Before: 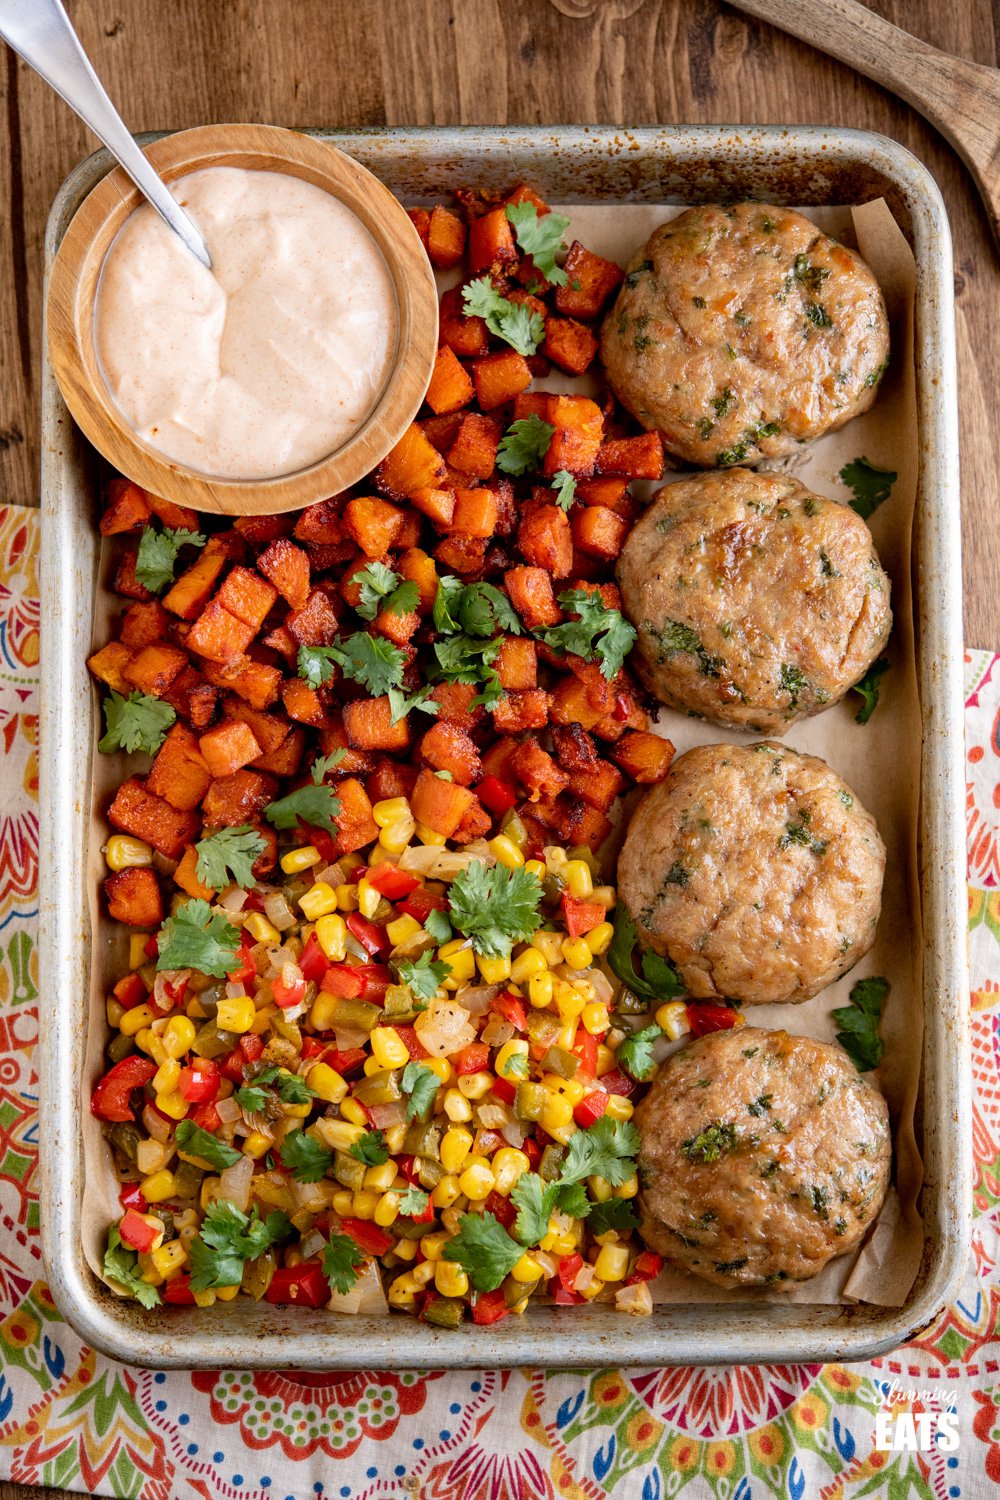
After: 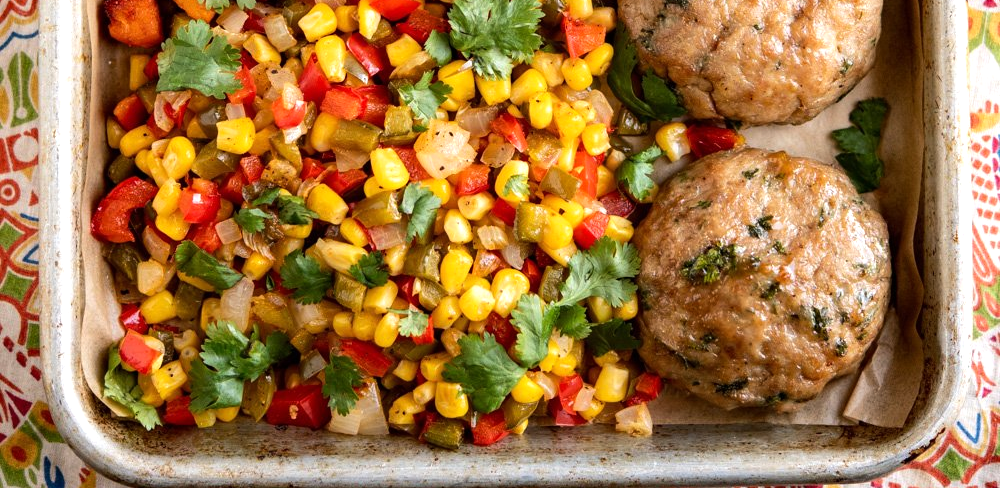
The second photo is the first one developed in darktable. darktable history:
crop and rotate: top 58.67%, bottom 8.781%
tone equalizer: -8 EV -0.406 EV, -7 EV -0.387 EV, -6 EV -0.348 EV, -5 EV -0.188 EV, -3 EV 0.233 EV, -2 EV 0.309 EV, -1 EV 0.398 EV, +0 EV 0.419 EV, edges refinement/feathering 500, mask exposure compensation -1.57 EV, preserve details no
